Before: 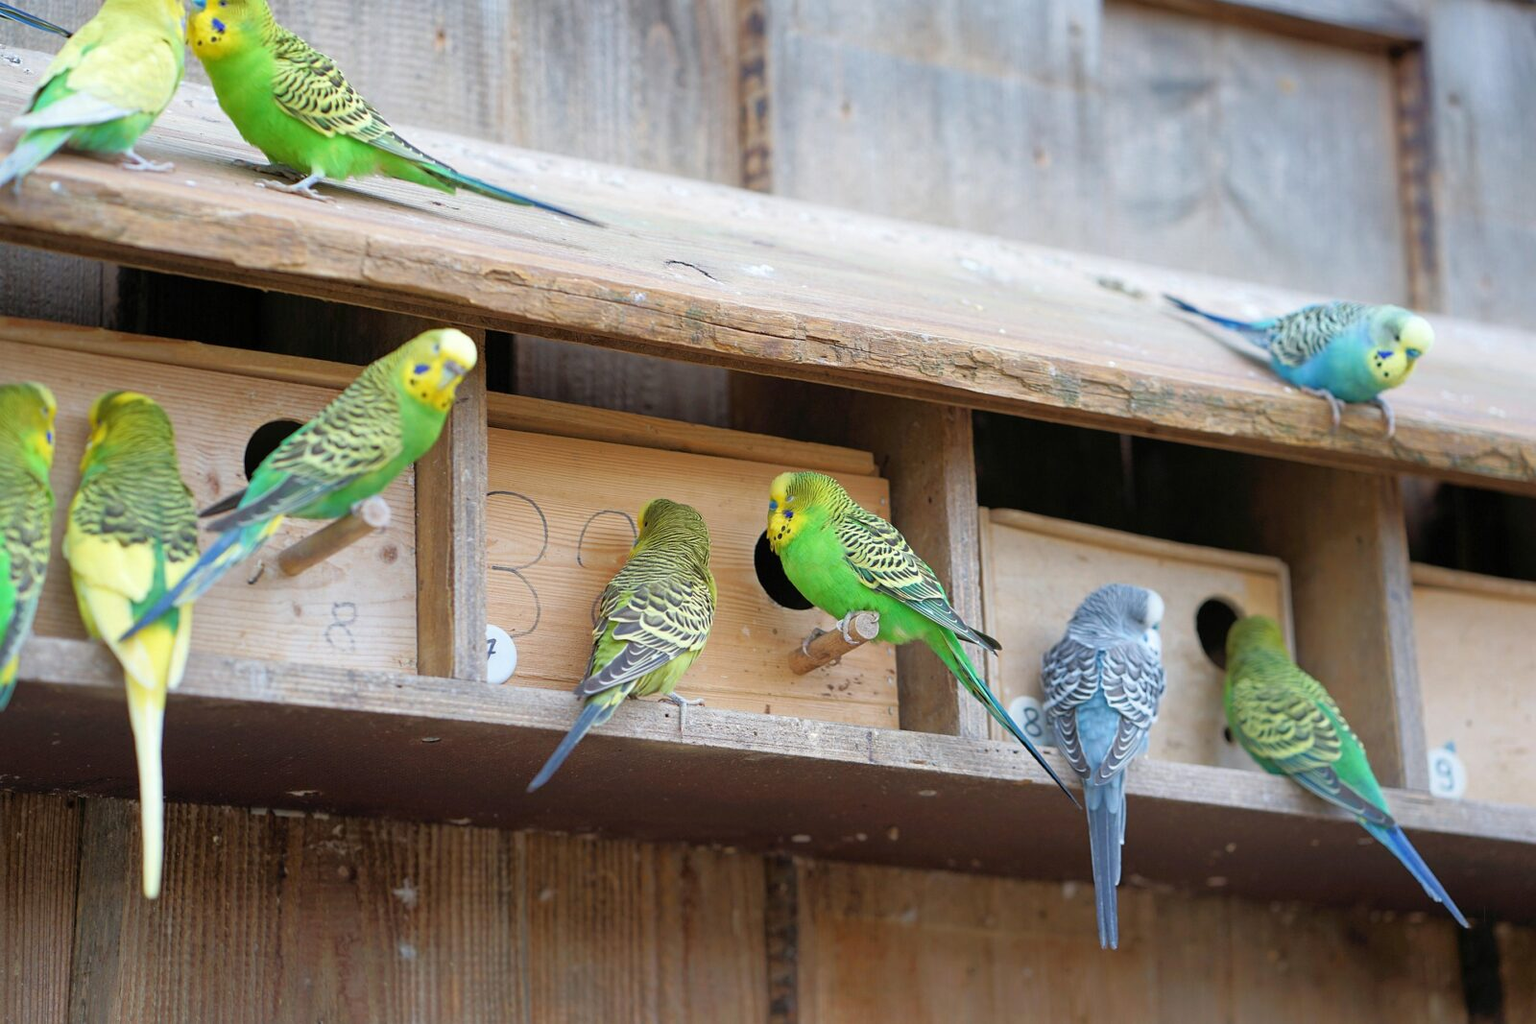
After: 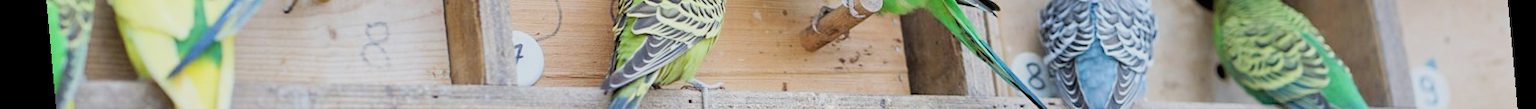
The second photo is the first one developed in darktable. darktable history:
crop and rotate: top 59.084%, bottom 30.916%
rotate and perspective: rotation -5.2°, automatic cropping off
filmic rgb: black relative exposure -5 EV, hardness 2.88, contrast 1.3, highlights saturation mix -30%
